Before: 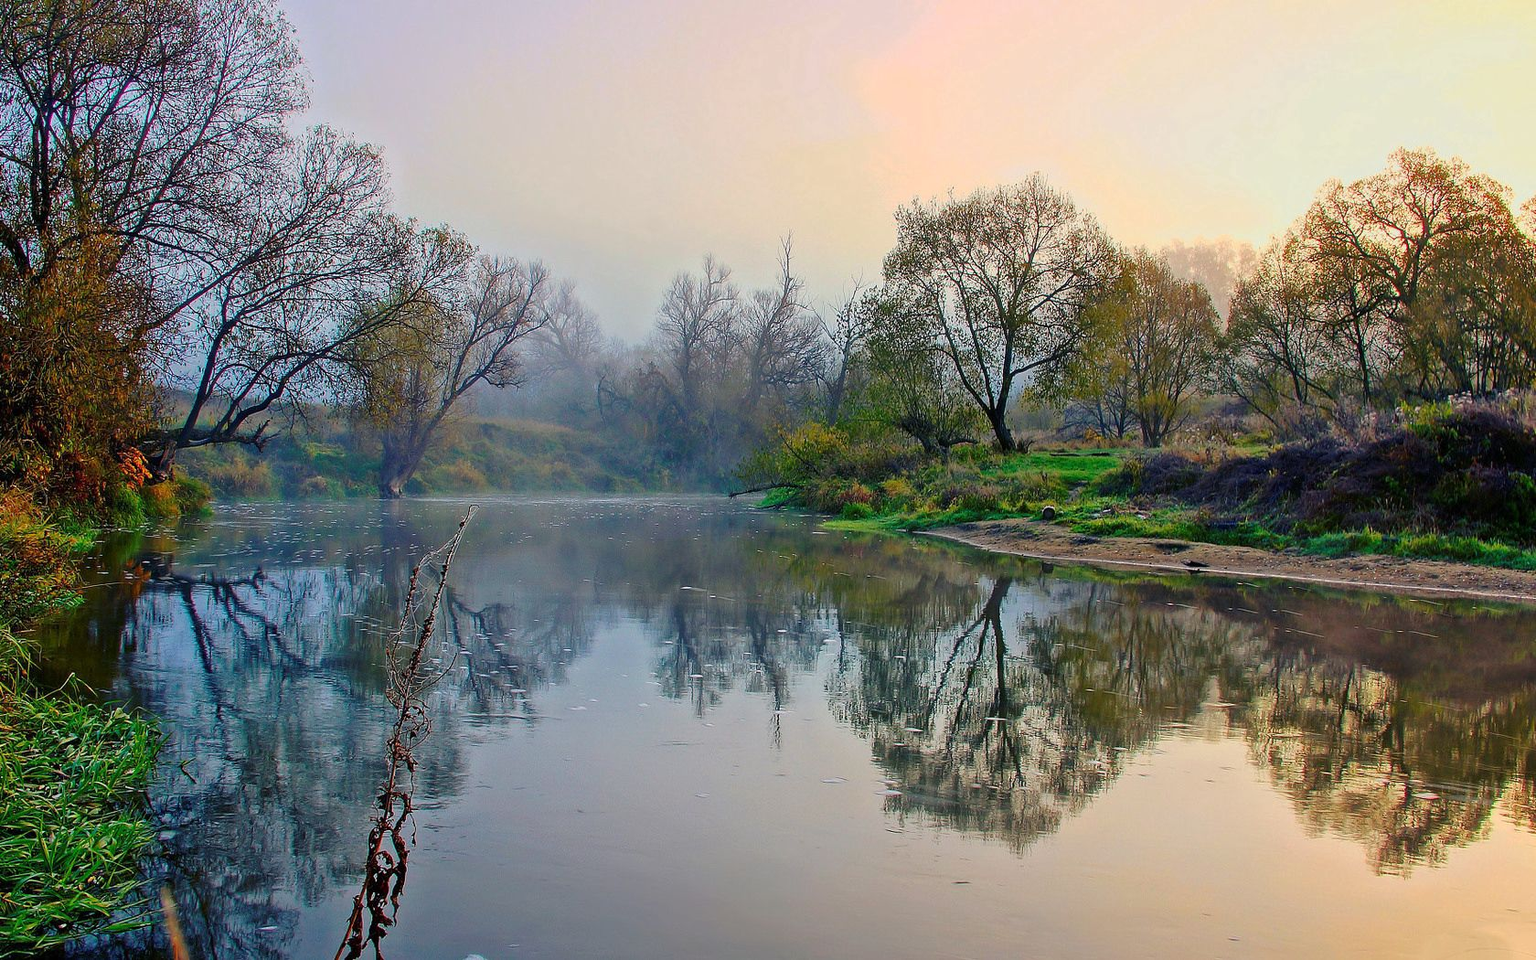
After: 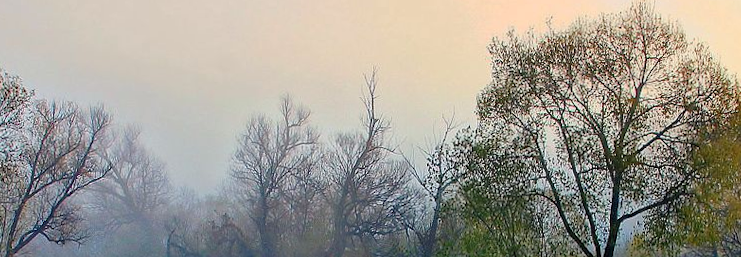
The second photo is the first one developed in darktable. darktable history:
crop: left 28.64%, top 16.832%, right 26.637%, bottom 58.055%
rotate and perspective: rotation -1°, crop left 0.011, crop right 0.989, crop top 0.025, crop bottom 0.975
